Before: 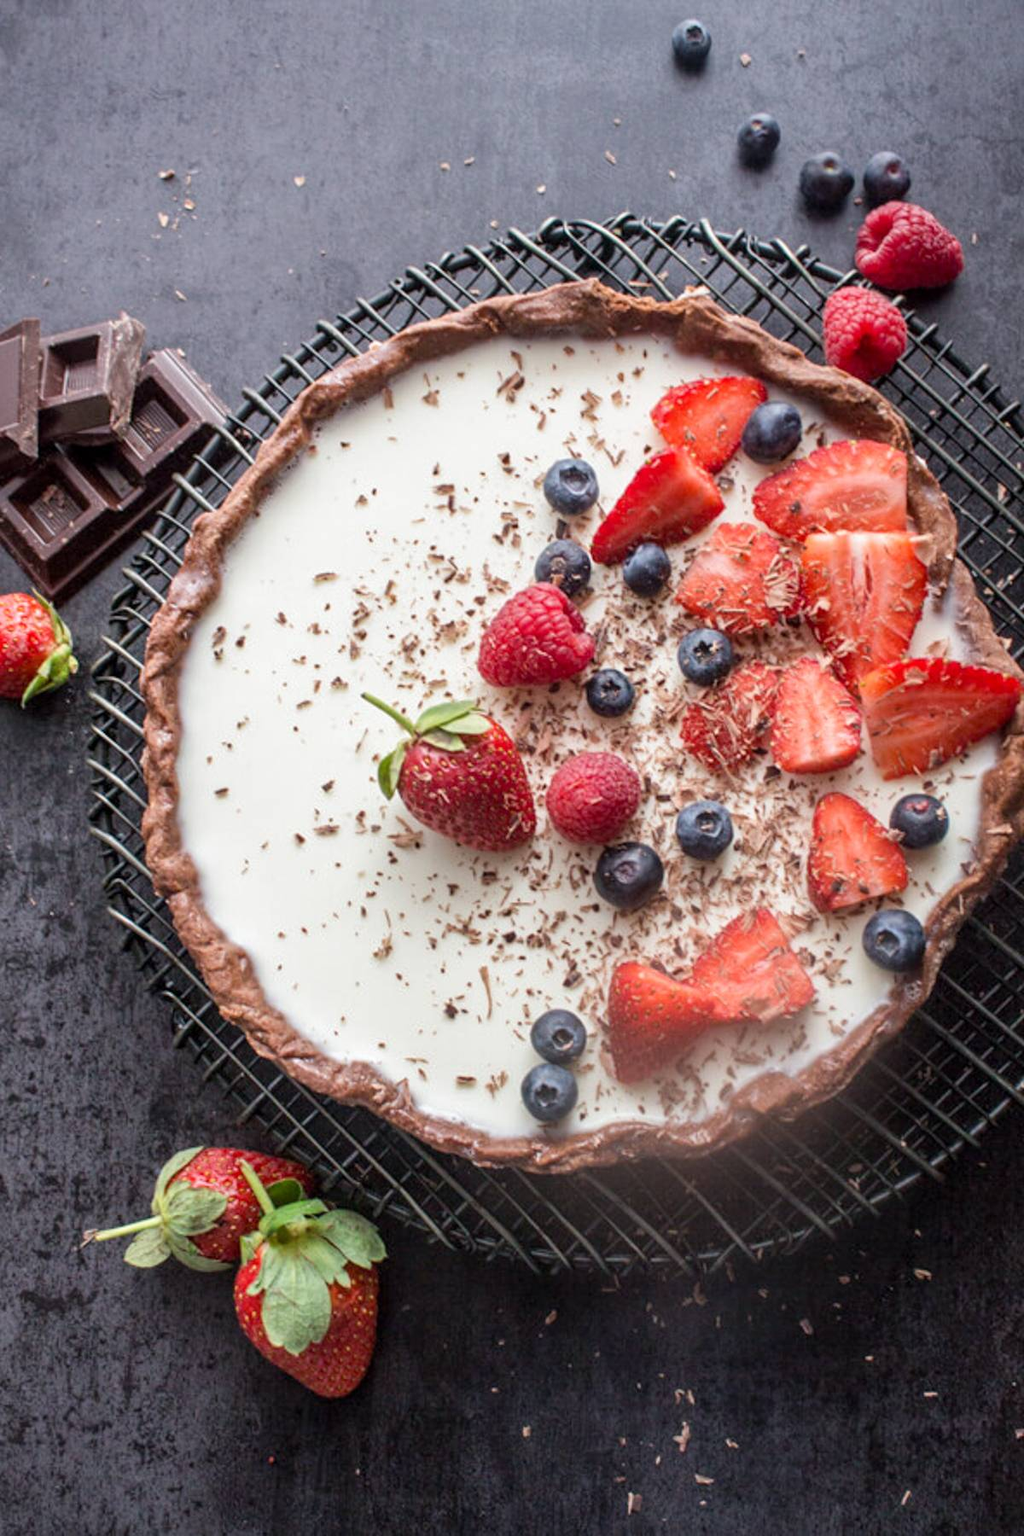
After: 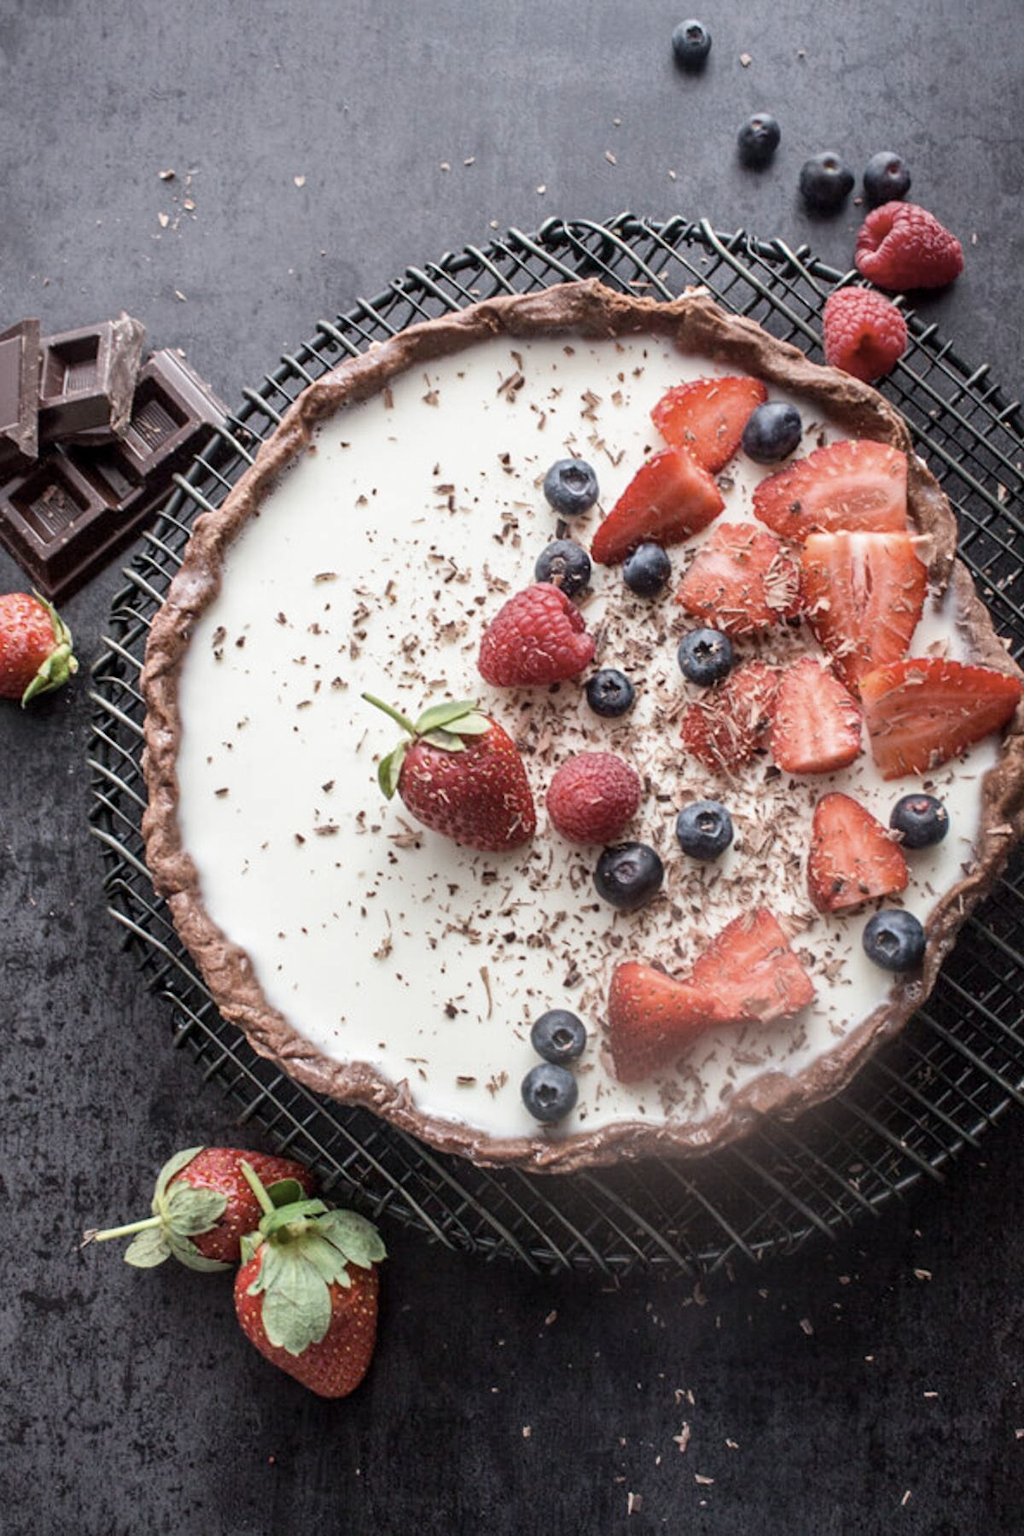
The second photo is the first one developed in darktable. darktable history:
contrast brightness saturation: contrast 0.095, saturation -0.3
